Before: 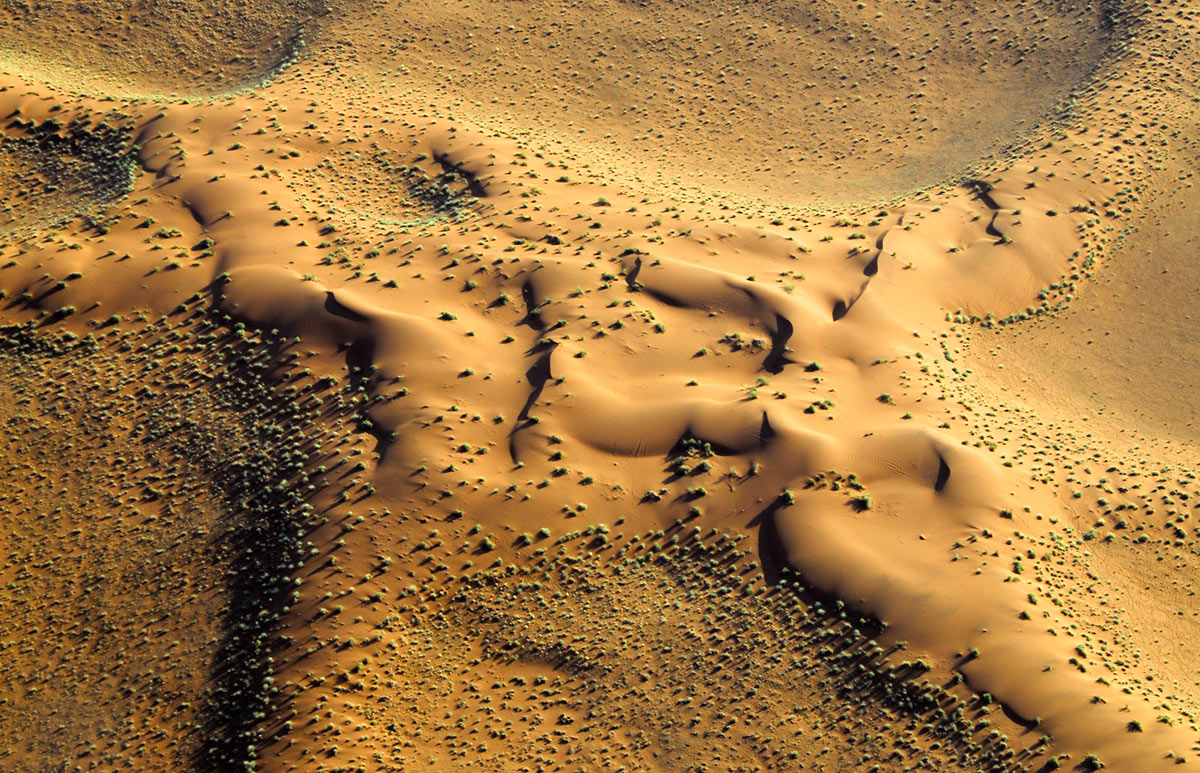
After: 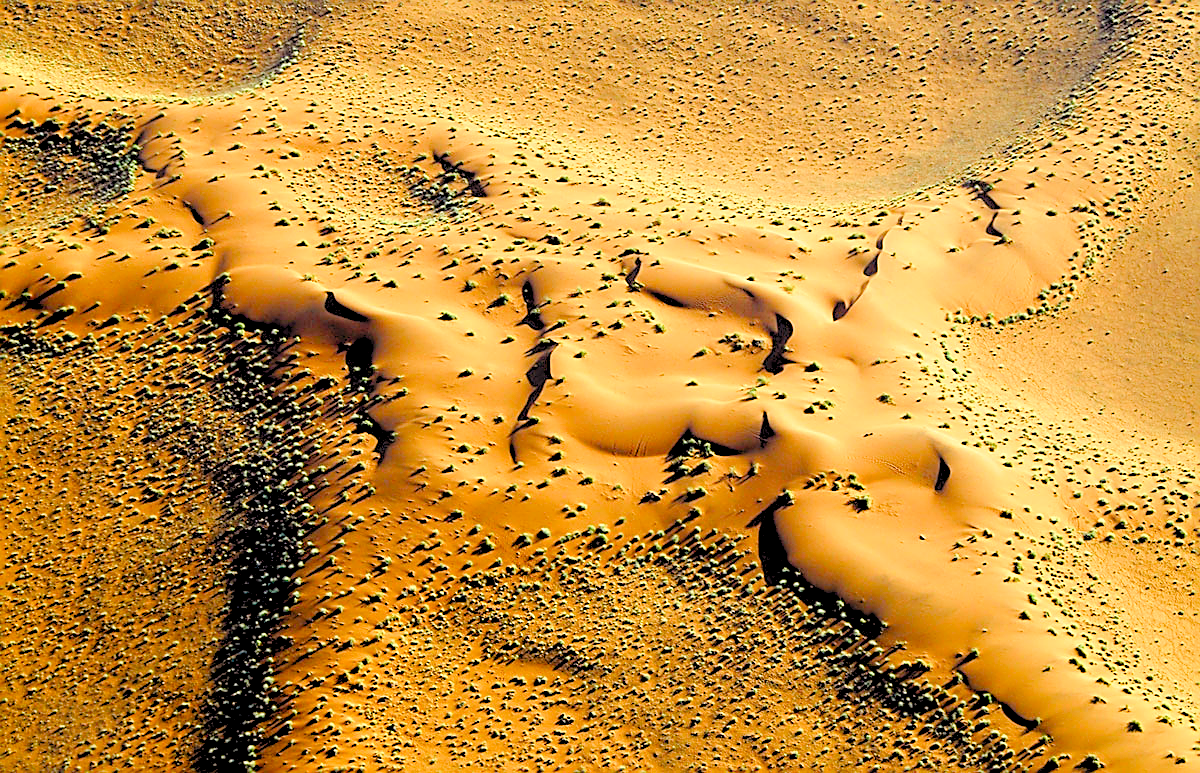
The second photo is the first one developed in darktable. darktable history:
color balance rgb: perceptual saturation grading › global saturation 20%, perceptual saturation grading › highlights -25%, perceptual saturation grading › shadows 50%
sharpen: amount 0.901
levels: levels [0.072, 0.414, 0.976]
